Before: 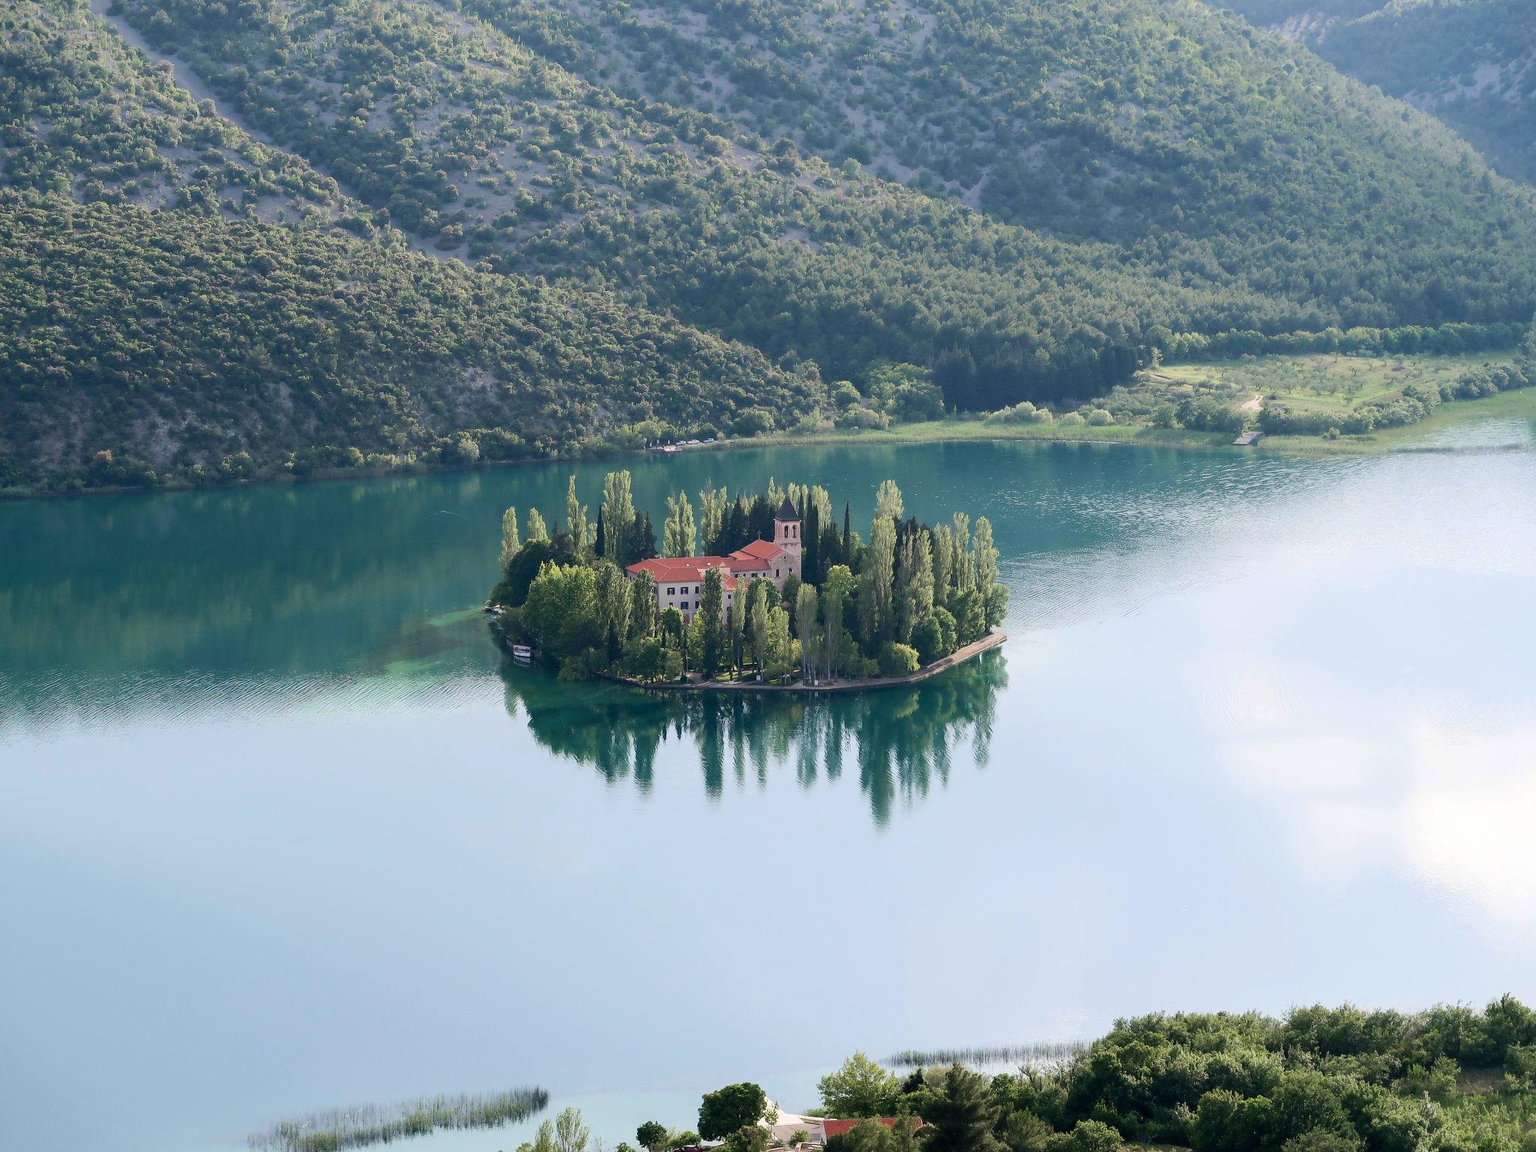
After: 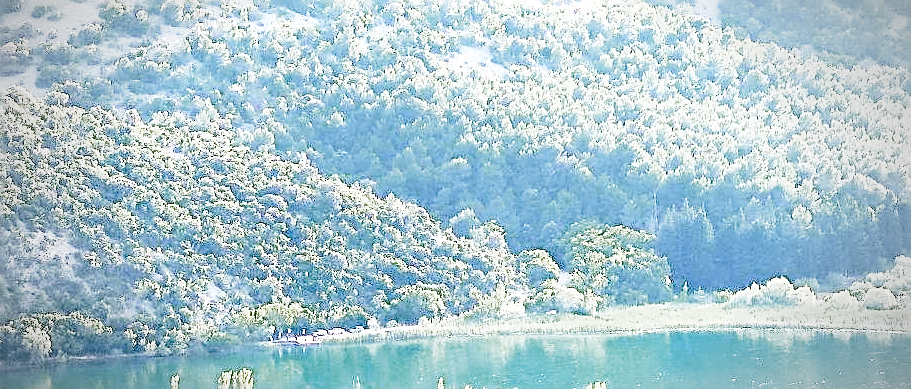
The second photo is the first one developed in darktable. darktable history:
color zones: curves: ch0 [(0.25, 0.5) (0.347, 0.092) (0.75, 0.5)]; ch1 [(0.25, 0.5) (0.33, 0.51) (0.75, 0.5)]
exposure: black level correction 0, exposure 1.52 EV, compensate exposure bias true, compensate highlight preservation false
base curve: curves: ch0 [(0, 0) (0.036, 0.037) (0.121, 0.228) (0.46, 0.76) (0.859, 0.983) (1, 1)], preserve colors none
vignetting: fall-off start 70.26%, width/height ratio 1.335
sharpen: amount 0.984
crop: left 28.73%, top 16.861%, right 26.776%, bottom 57.766%
tone equalizer: -8 EV -0.414 EV, -7 EV -0.357 EV, -6 EV -0.325 EV, -5 EV -0.208 EV, -3 EV 0.217 EV, -2 EV 0.316 EV, -1 EV 0.366 EV, +0 EV 0.439 EV, edges refinement/feathering 500, mask exposure compensation -1.57 EV, preserve details no
